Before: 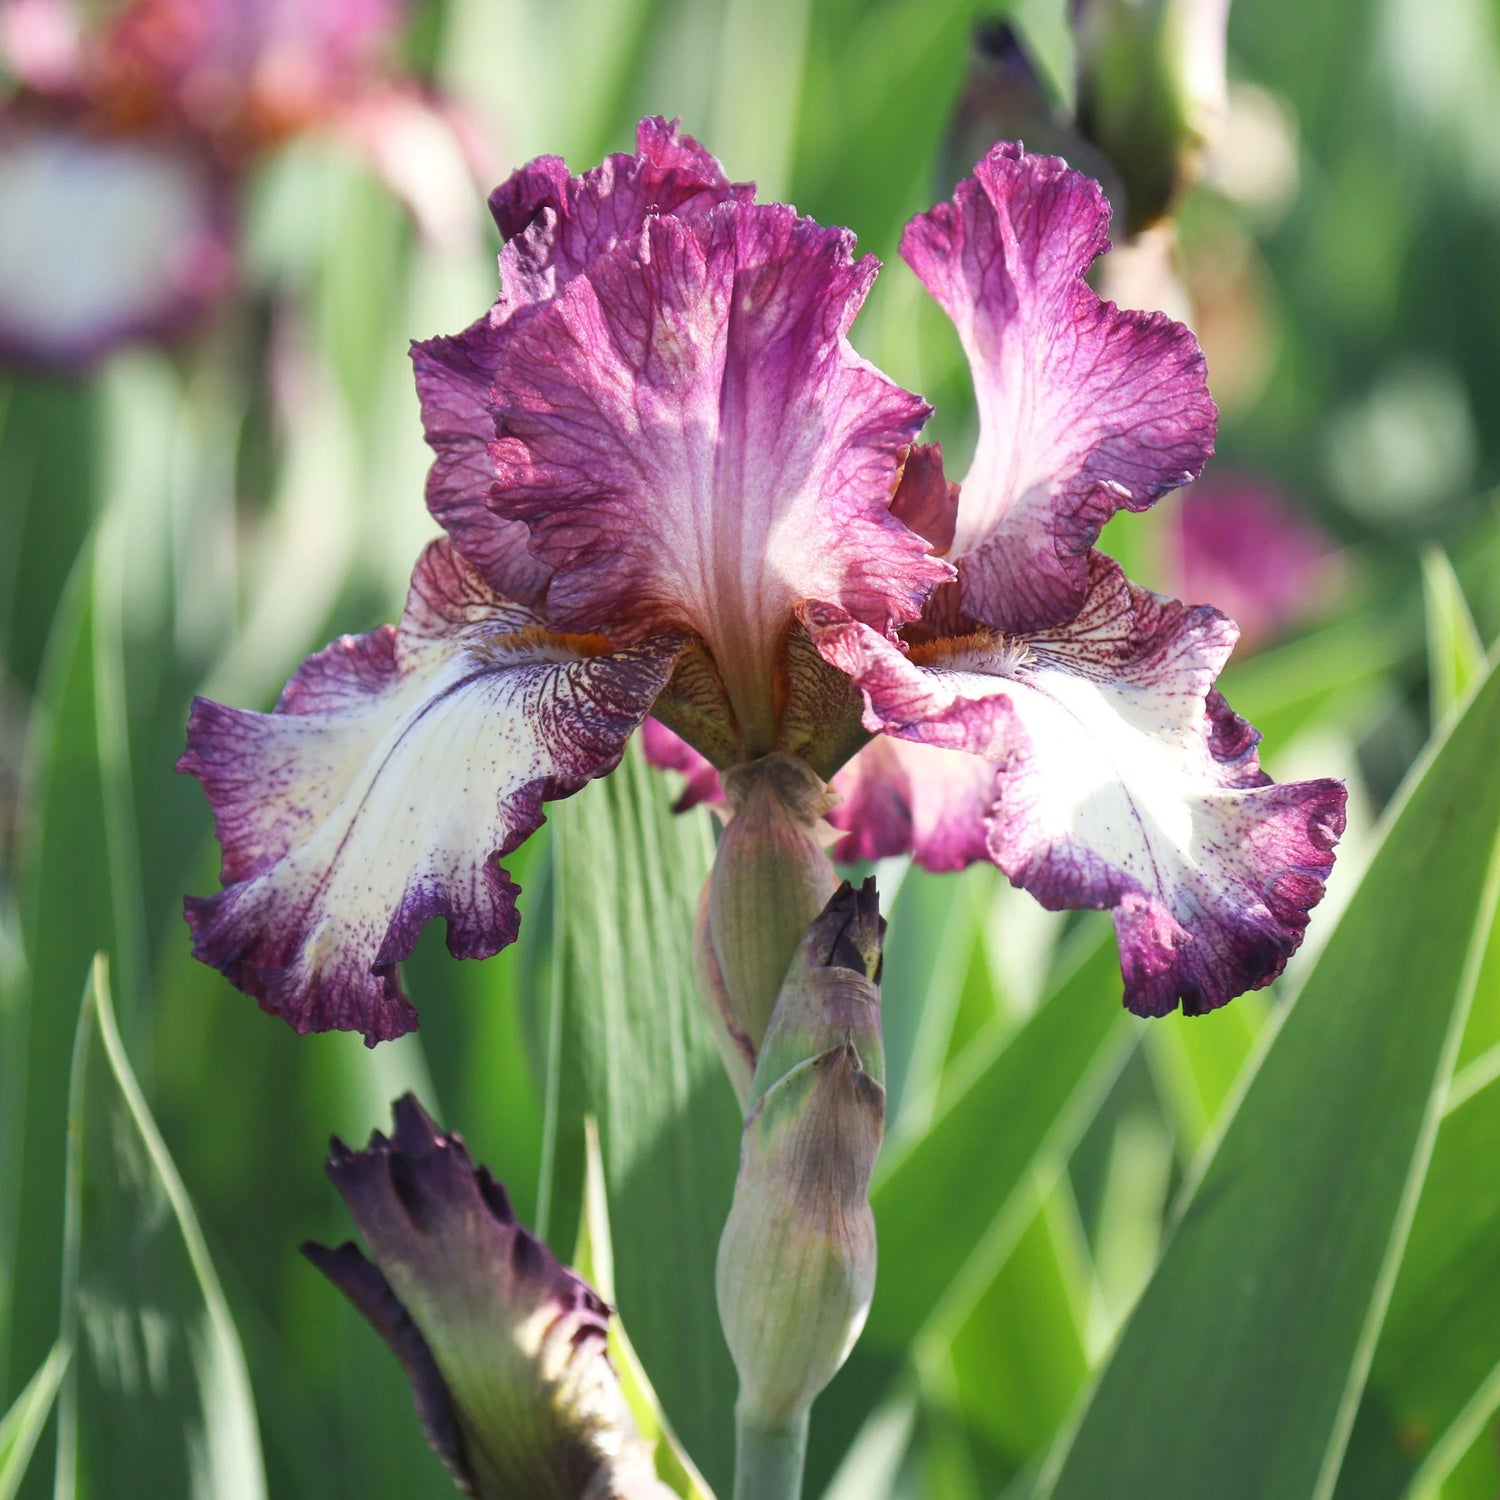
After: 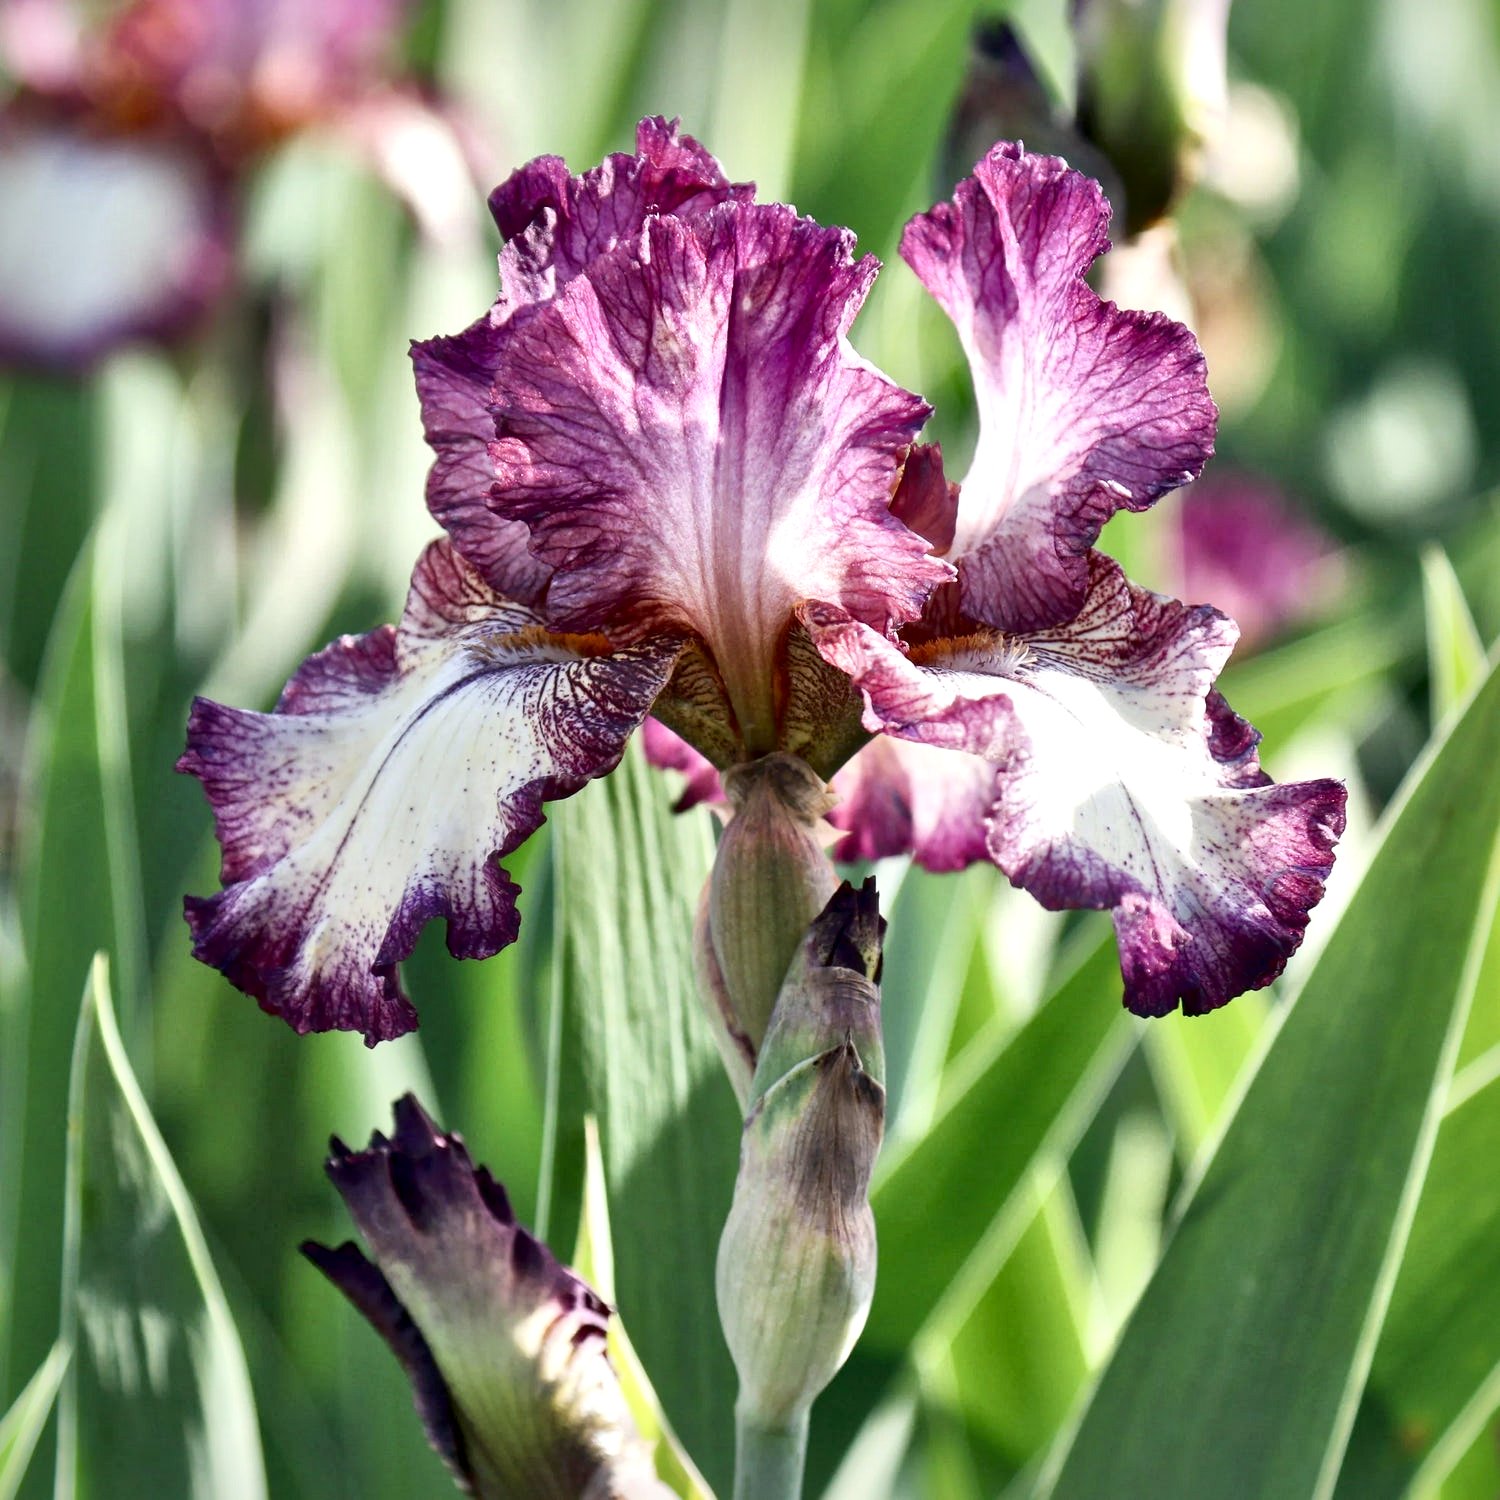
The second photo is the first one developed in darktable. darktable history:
local contrast: mode bilateral grid, contrast 44, coarseness 69, detail 214%, midtone range 0.2
tone curve: curves: ch0 [(0, 0) (0.07, 0.052) (0.23, 0.254) (0.486, 0.53) (0.822, 0.825) (0.994, 0.955)]; ch1 [(0, 0) (0.226, 0.261) (0.379, 0.442) (0.469, 0.472) (0.495, 0.495) (0.514, 0.504) (0.561, 0.568) (0.59, 0.612) (1, 1)]; ch2 [(0, 0) (0.269, 0.299) (0.459, 0.441) (0.498, 0.499) (0.523, 0.52) (0.551, 0.576) (0.629, 0.643) (0.659, 0.681) (0.718, 0.764) (1, 1)], preserve colors none
shadows and highlights: on, module defaults
tone equalizer: edges refinement/feathering 500, mask exposure compensation -1.57 EV, preserve details no
